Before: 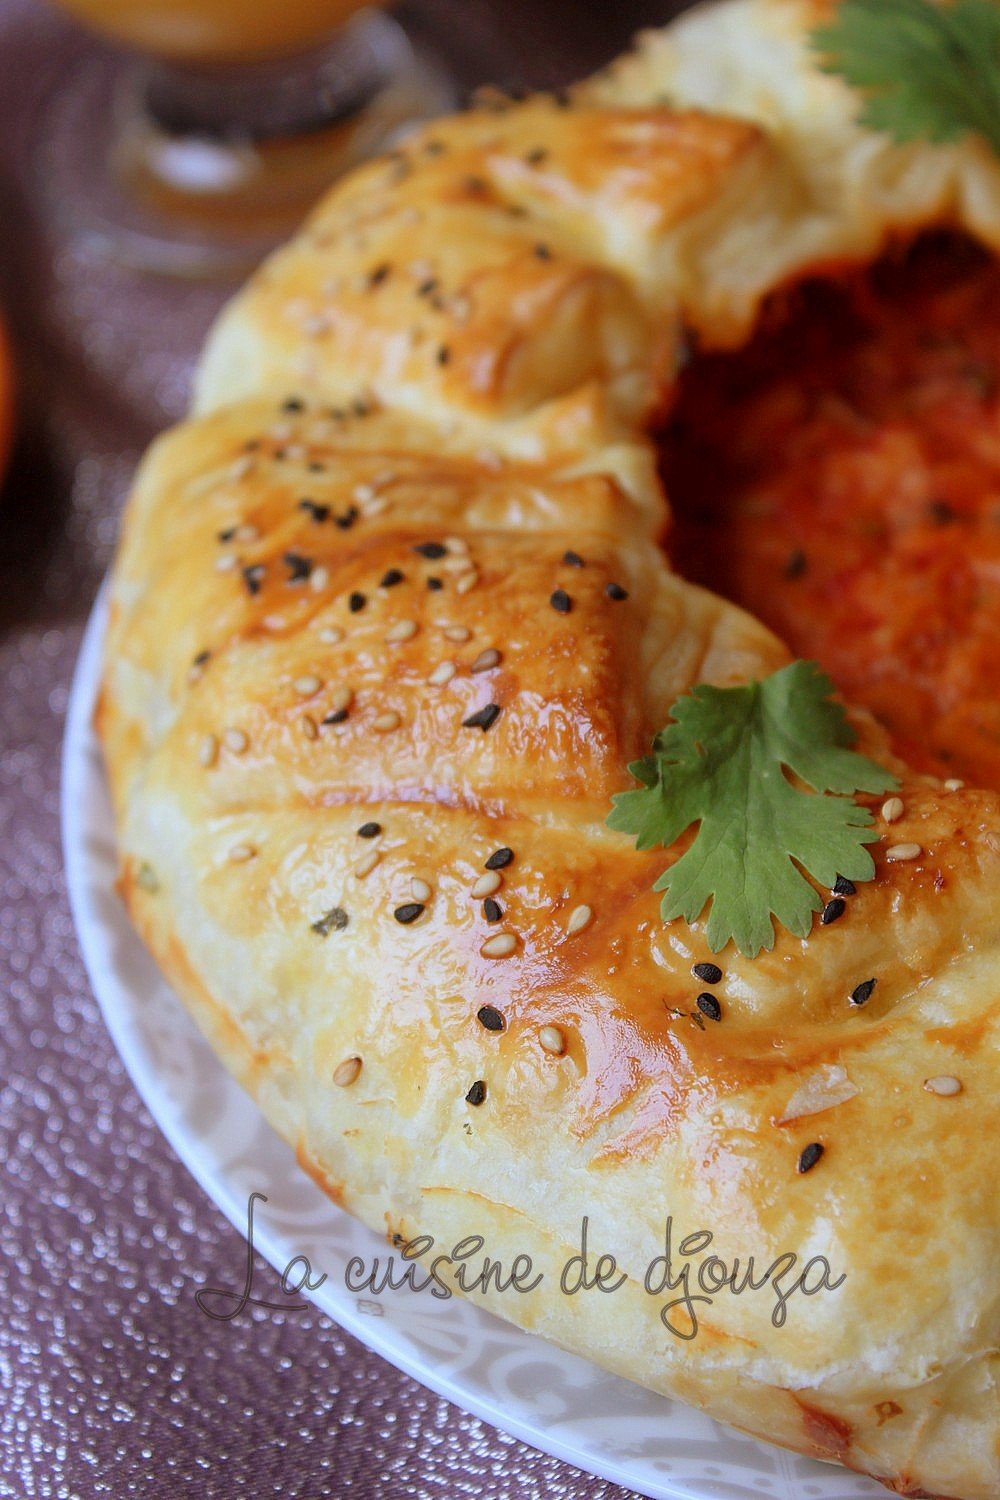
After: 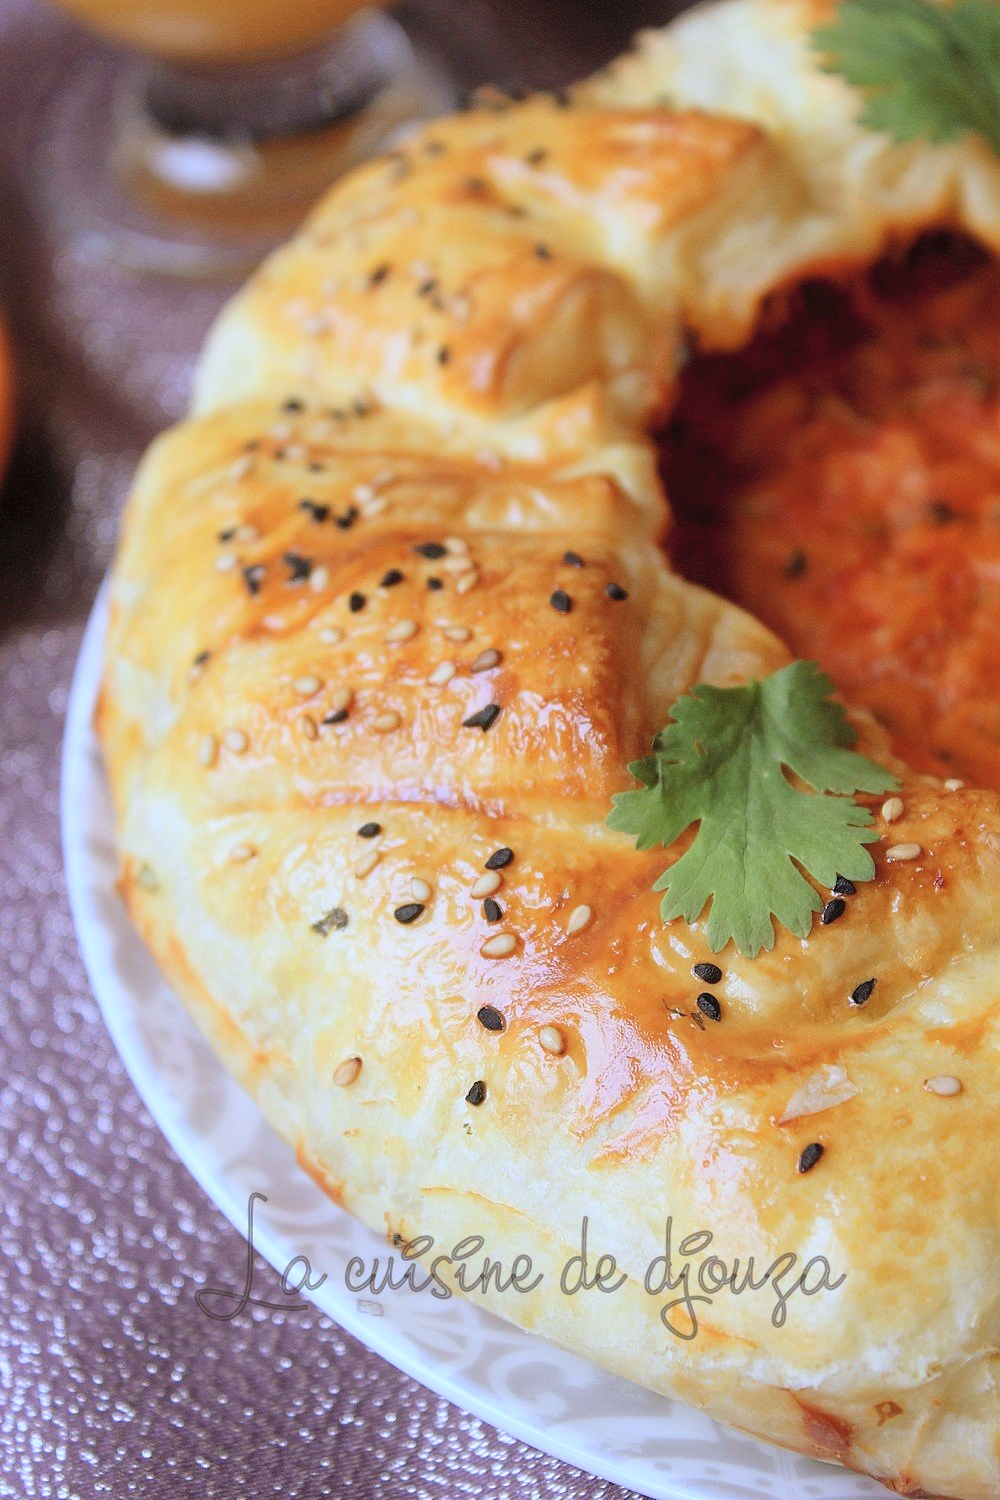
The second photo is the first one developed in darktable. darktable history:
white balance: red 0.976, blue 1.04
contrast brightness saturation: contrast 0.14, brightness 0.21
